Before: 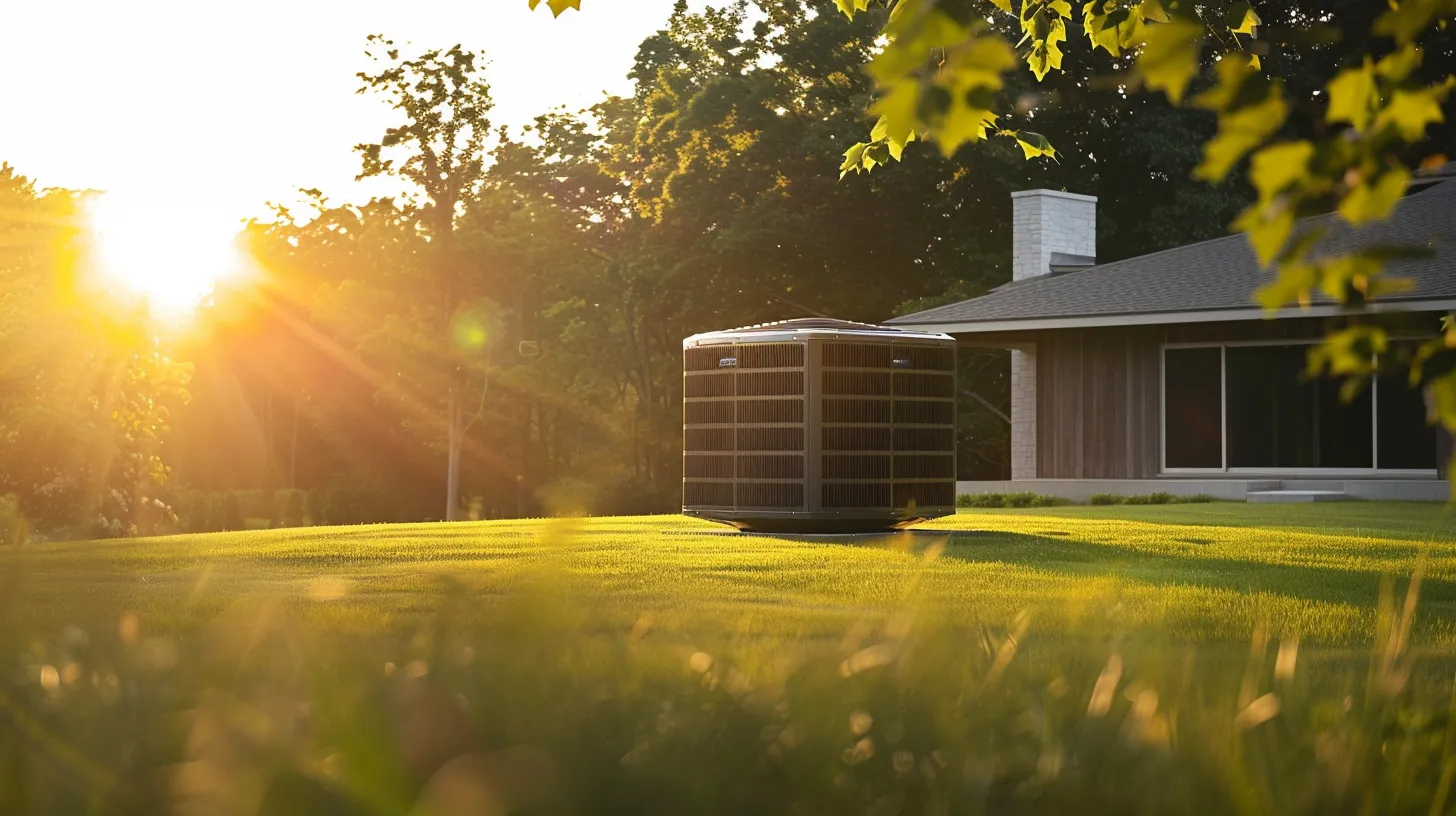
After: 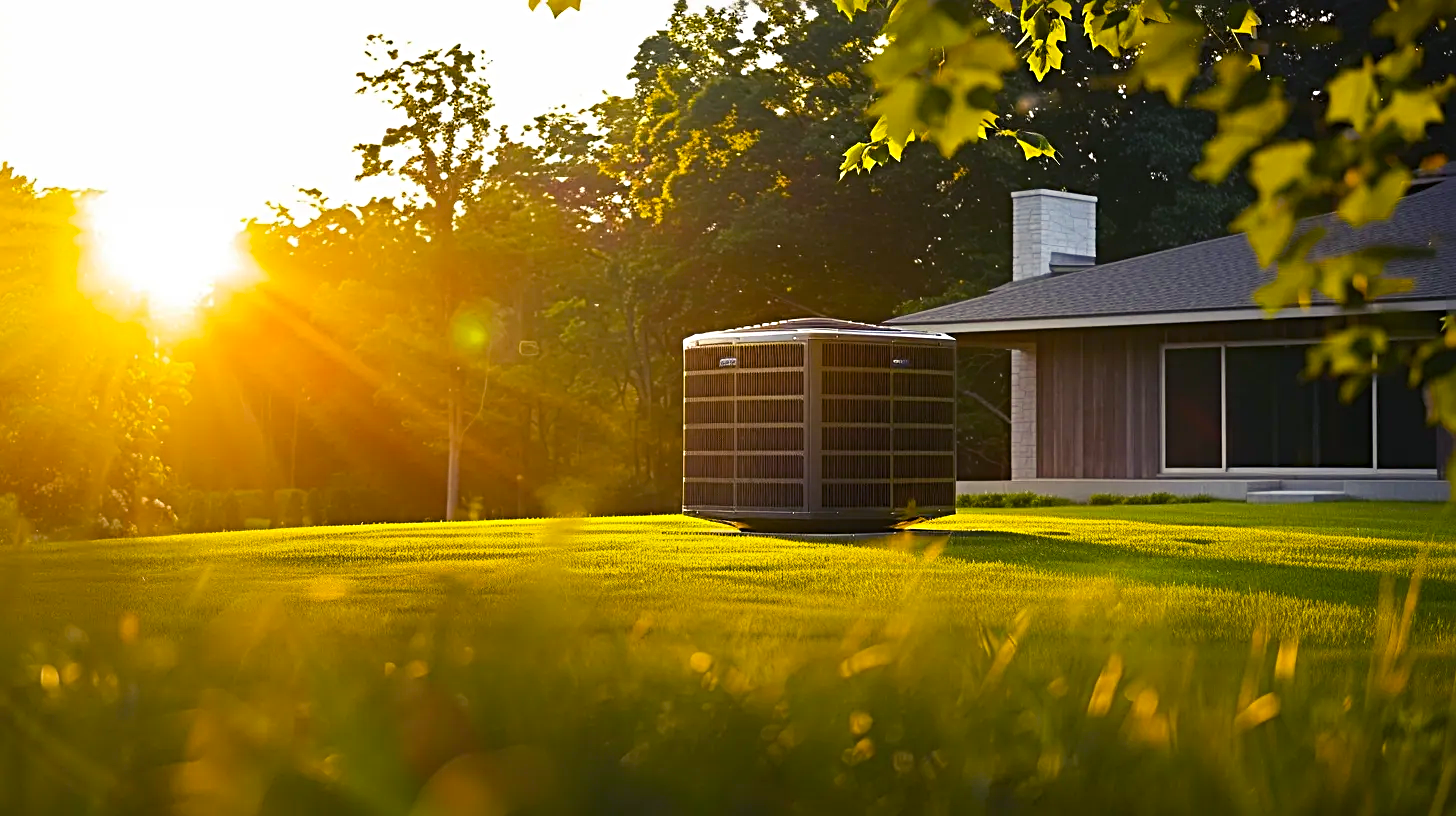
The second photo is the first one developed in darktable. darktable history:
color balance rgb: shadows lift › luminance -21.54%, shadows lift › chroma 6.633%, shadows lift › hue 271.53°, perceptual saturation grading › global saturation 37.218%, perceptual saturation grading › shadows 35.733%
sharpen: radius 3.99
